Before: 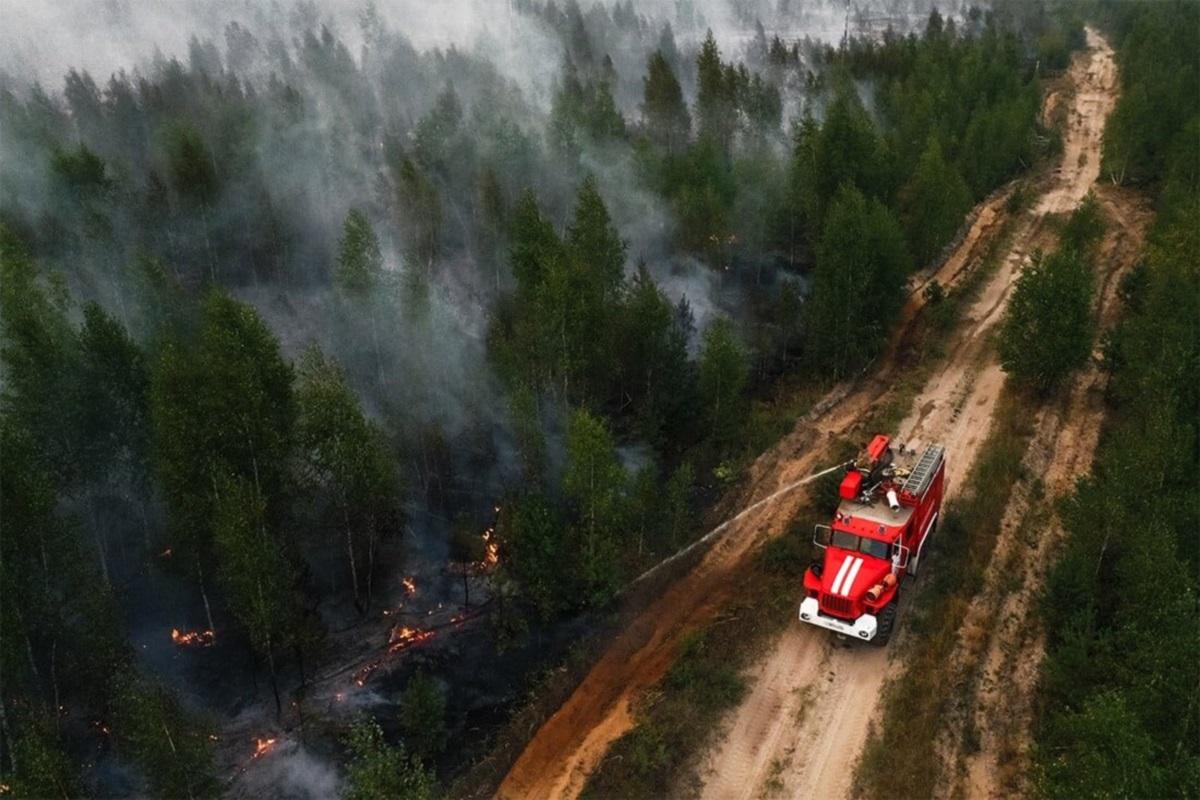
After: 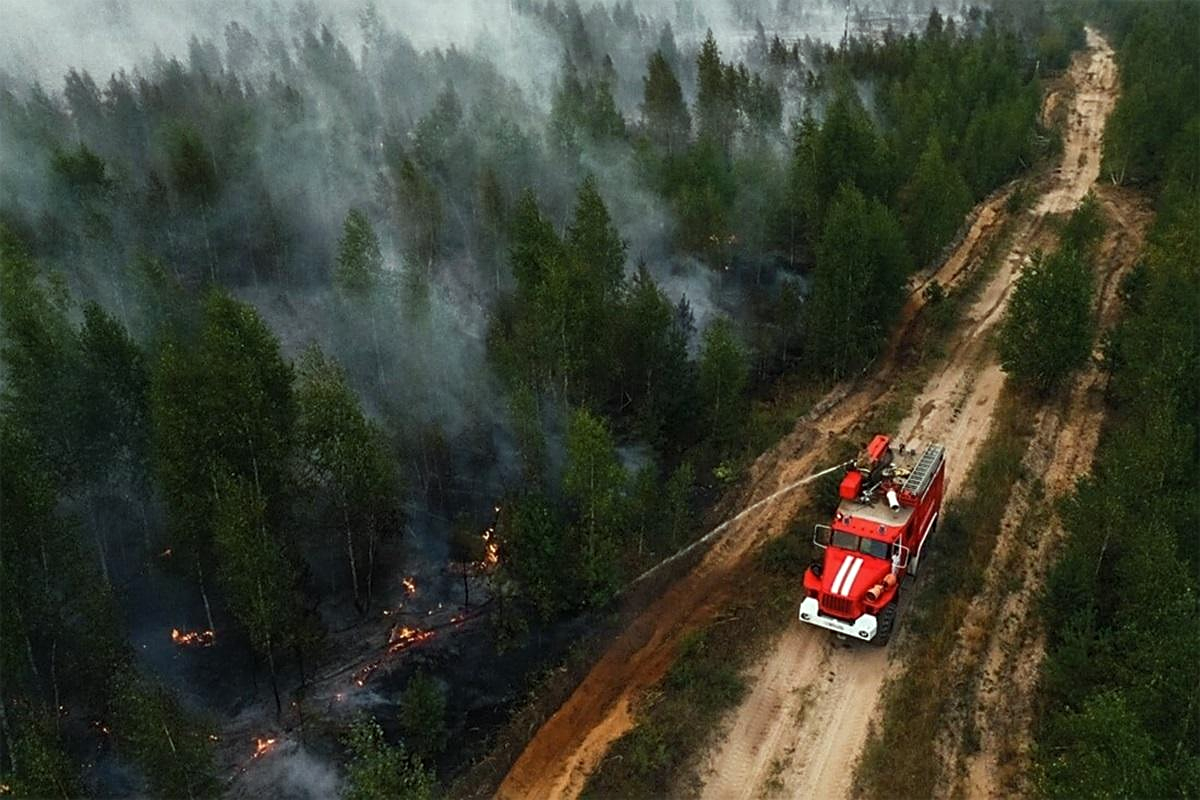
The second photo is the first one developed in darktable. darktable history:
sharpen: on, module defaults
color correction: highlights a* -6.9, highlights b* 0.569
